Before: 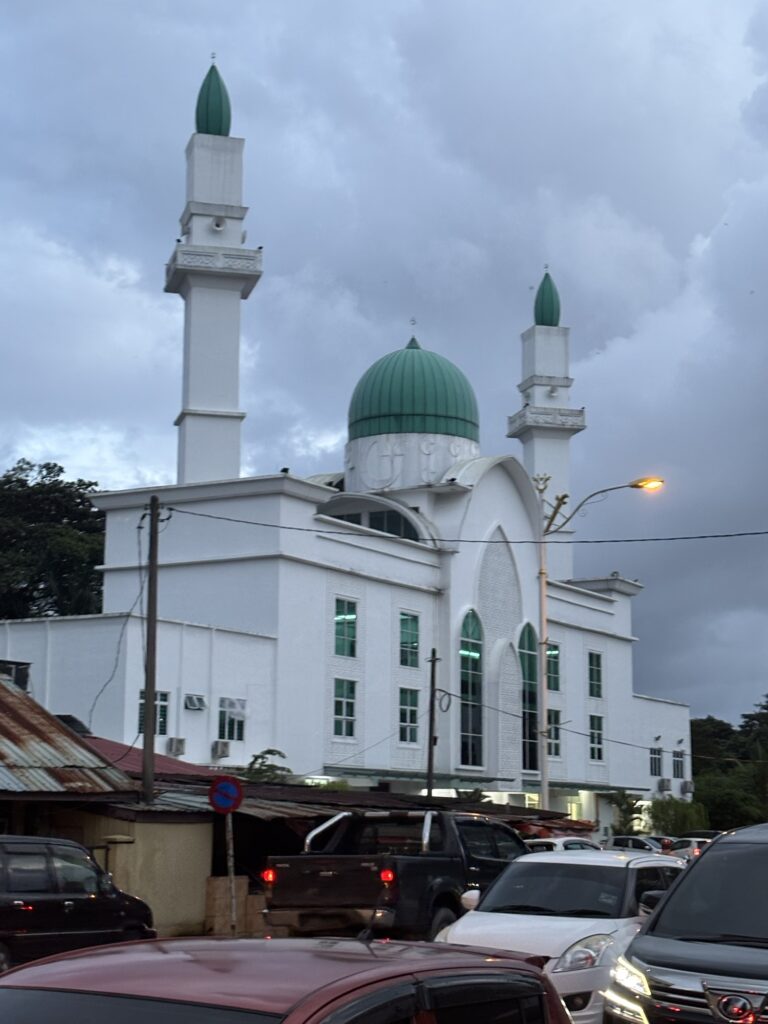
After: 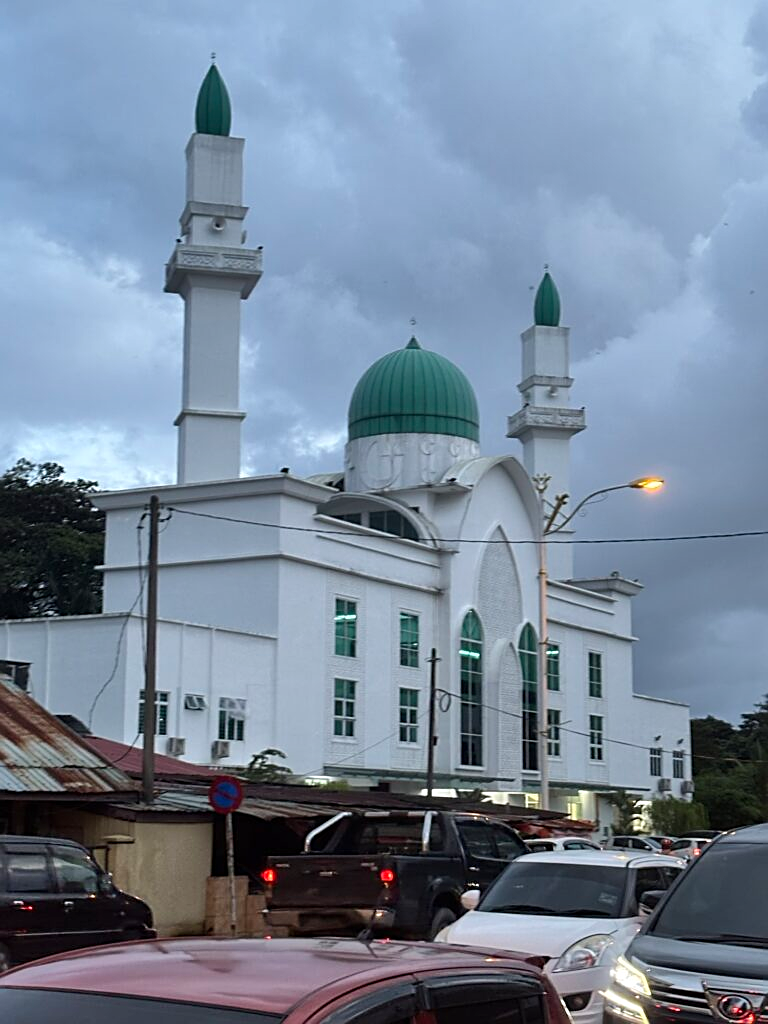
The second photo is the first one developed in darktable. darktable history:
sharpen: on, module defaults
bloom: size 3%, threshold 100%, strength 0%
exposure: exposure 0.02 EV, compensate highlight preservation false
shadows and highlights: soften with gaussian
